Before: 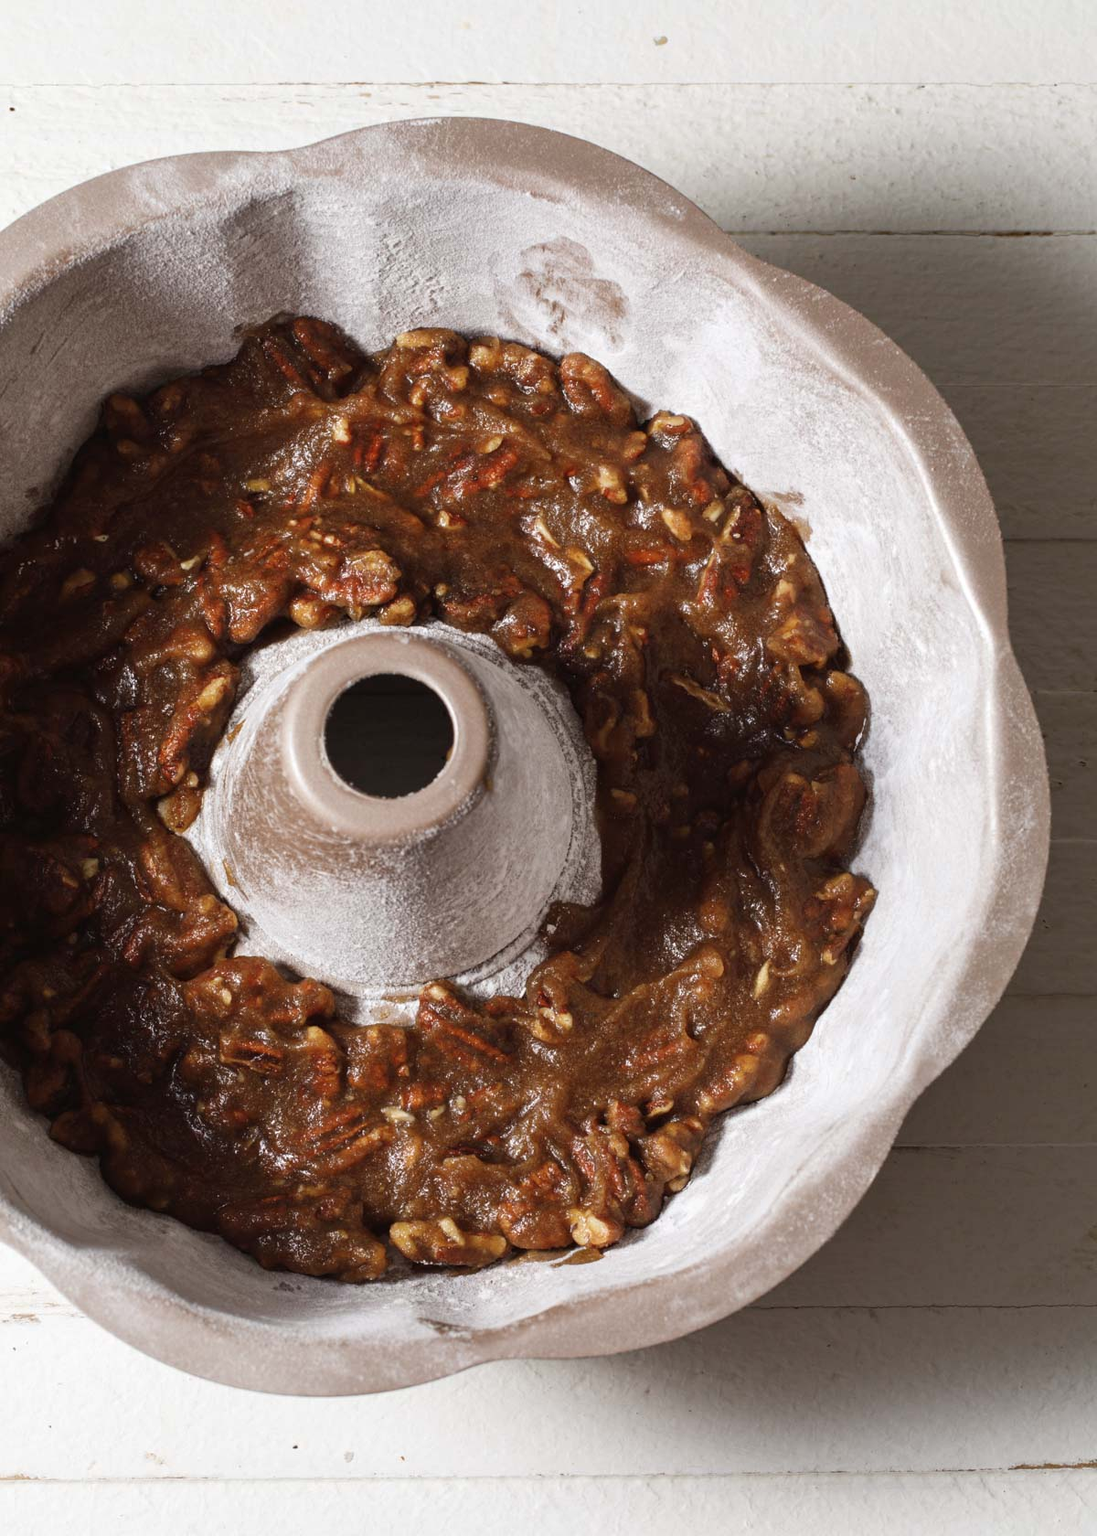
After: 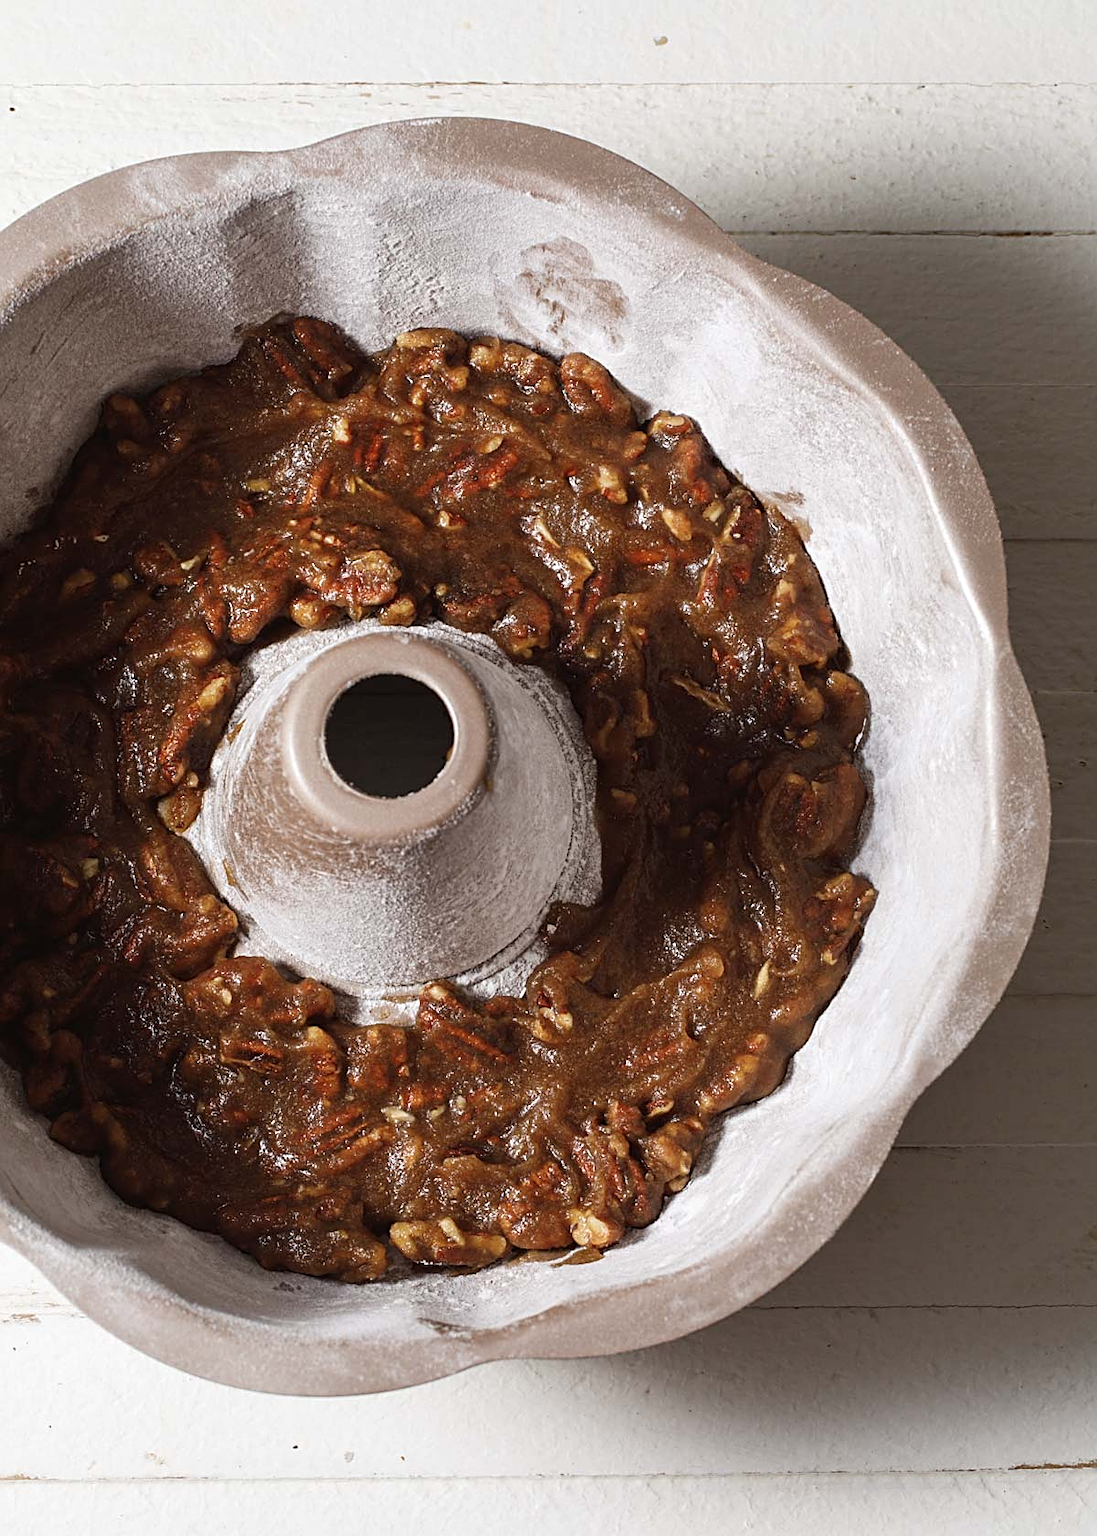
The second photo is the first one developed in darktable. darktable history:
sharpen: amount 0.587
